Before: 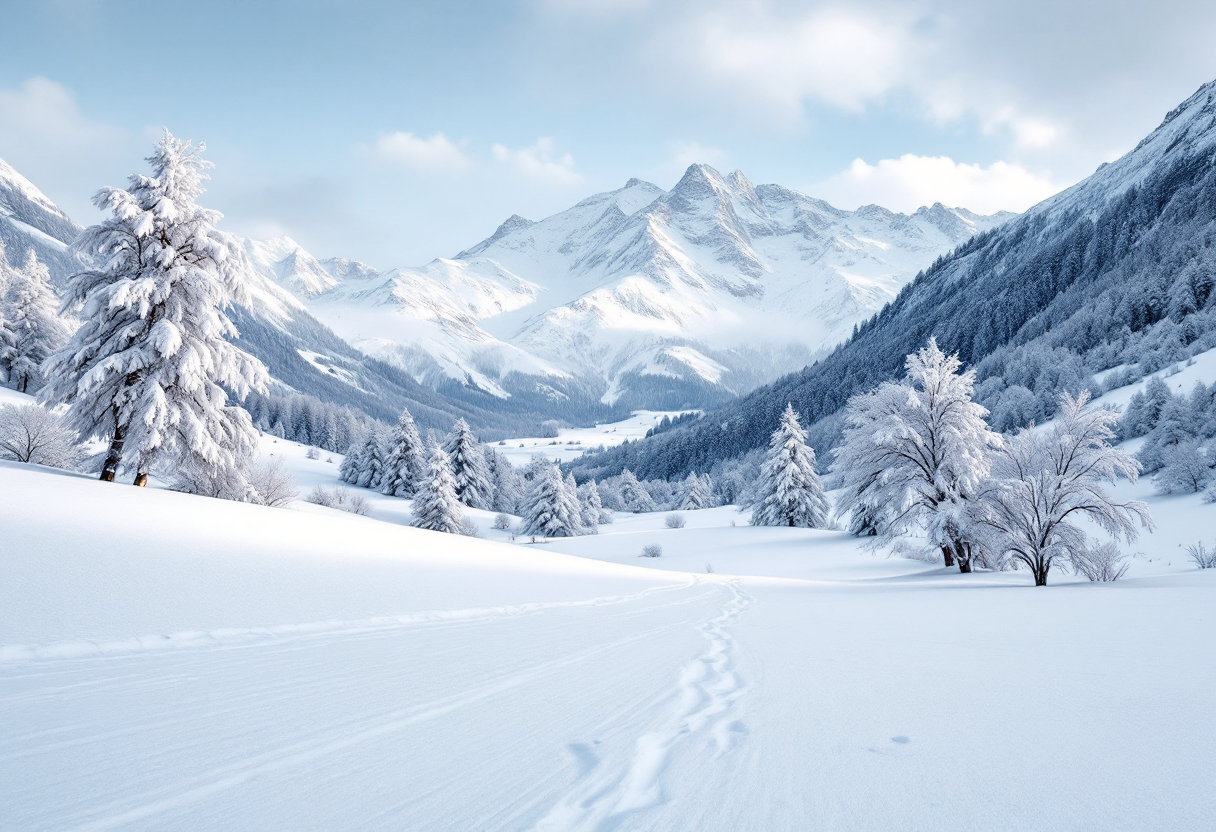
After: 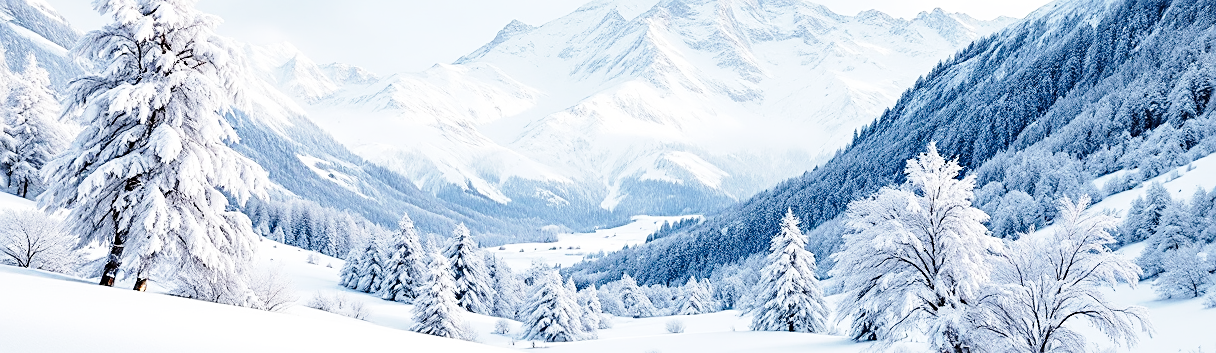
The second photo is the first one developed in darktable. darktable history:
crop and rotate: top 23.523%, bottom 33.988%
tone equalizer: edges refinement/feathering 500, mask exposure compensation -1.57 EV, preserve details no
base curve: curves: ch0 [(0, 0) (0.028, 0.03) (0.121, 0.232) (0.46, 0.748) (0.859, 0.968) (1, 1)], preserve colors none
sharpen: amount 0.5
